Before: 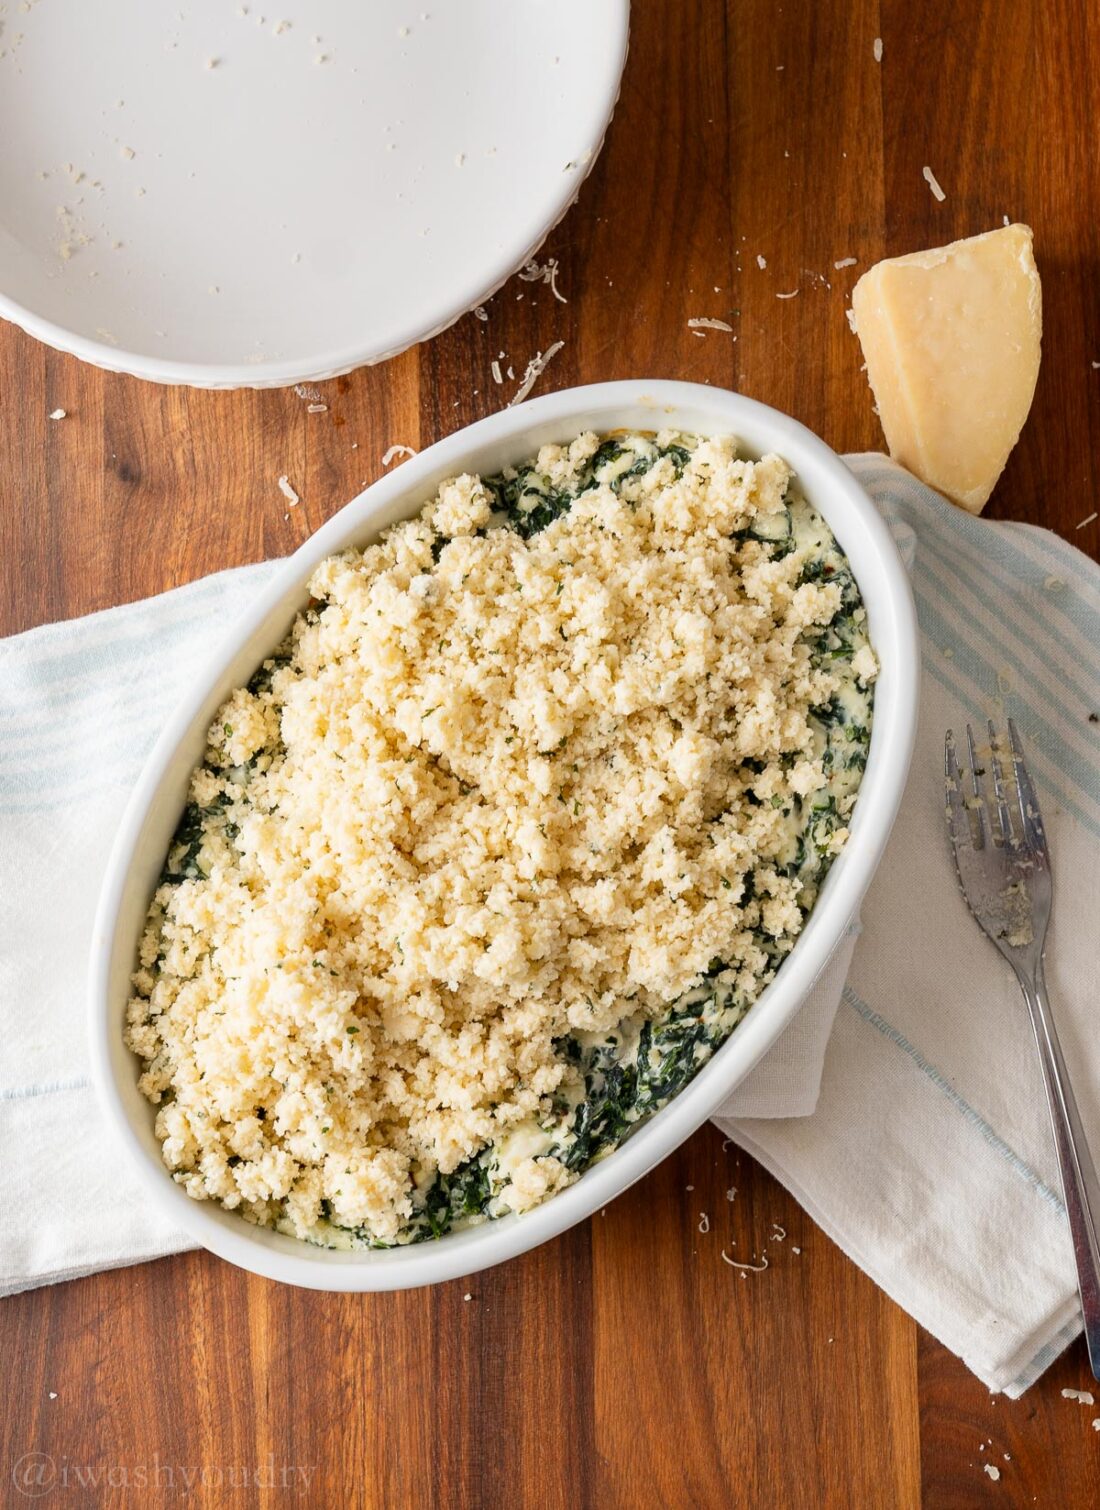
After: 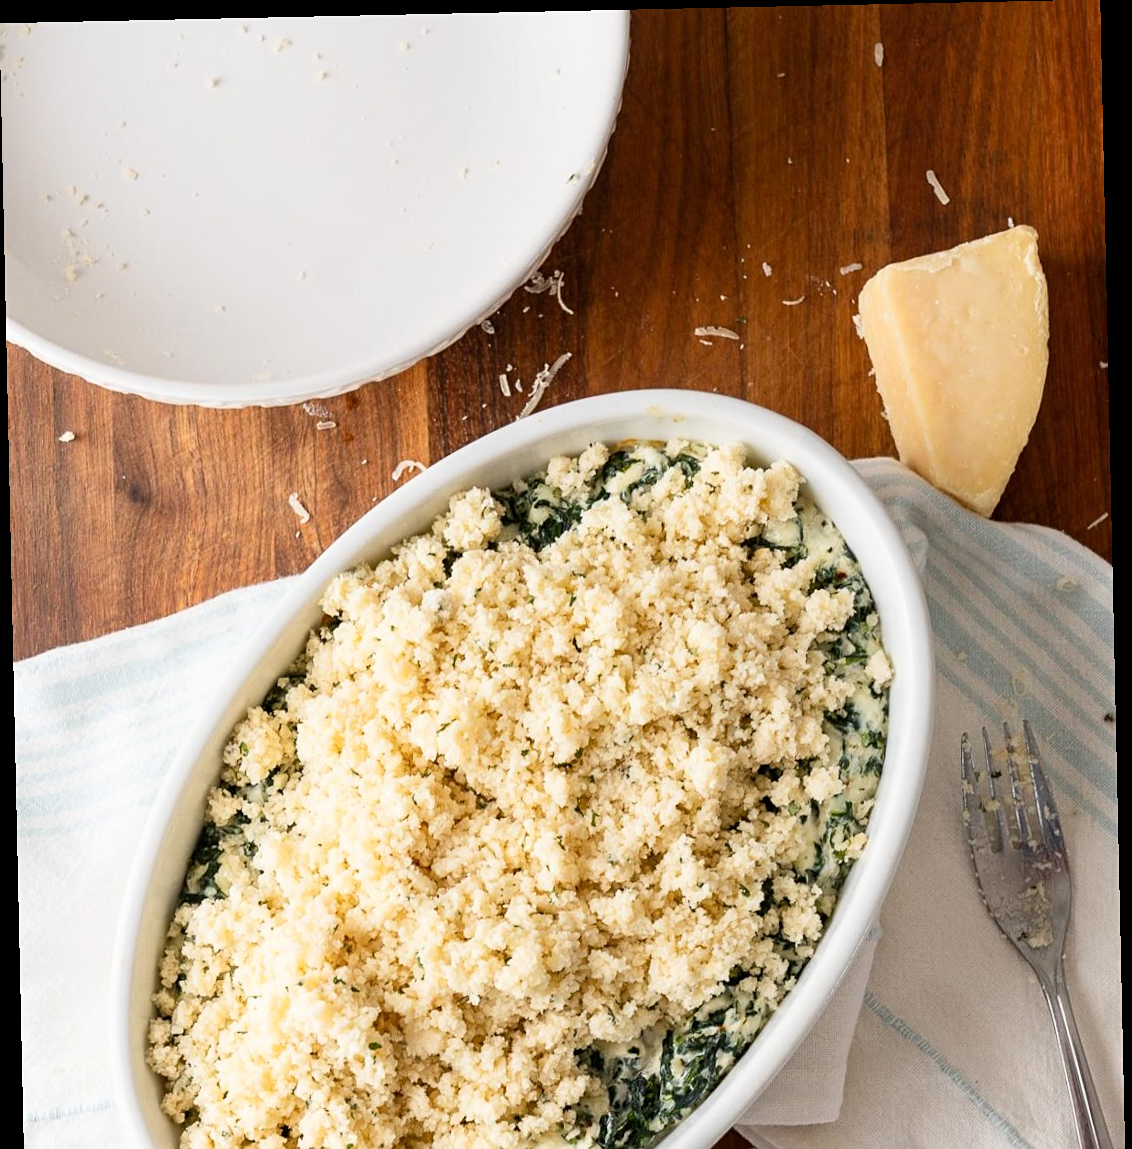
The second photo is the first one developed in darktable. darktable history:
crop: bottom 24.988%
shadows and highlights: shadows 0, highlights 40
sharpen: amount 0.2
rotate and perspective: rotation -1.24°, automatic cropping off
